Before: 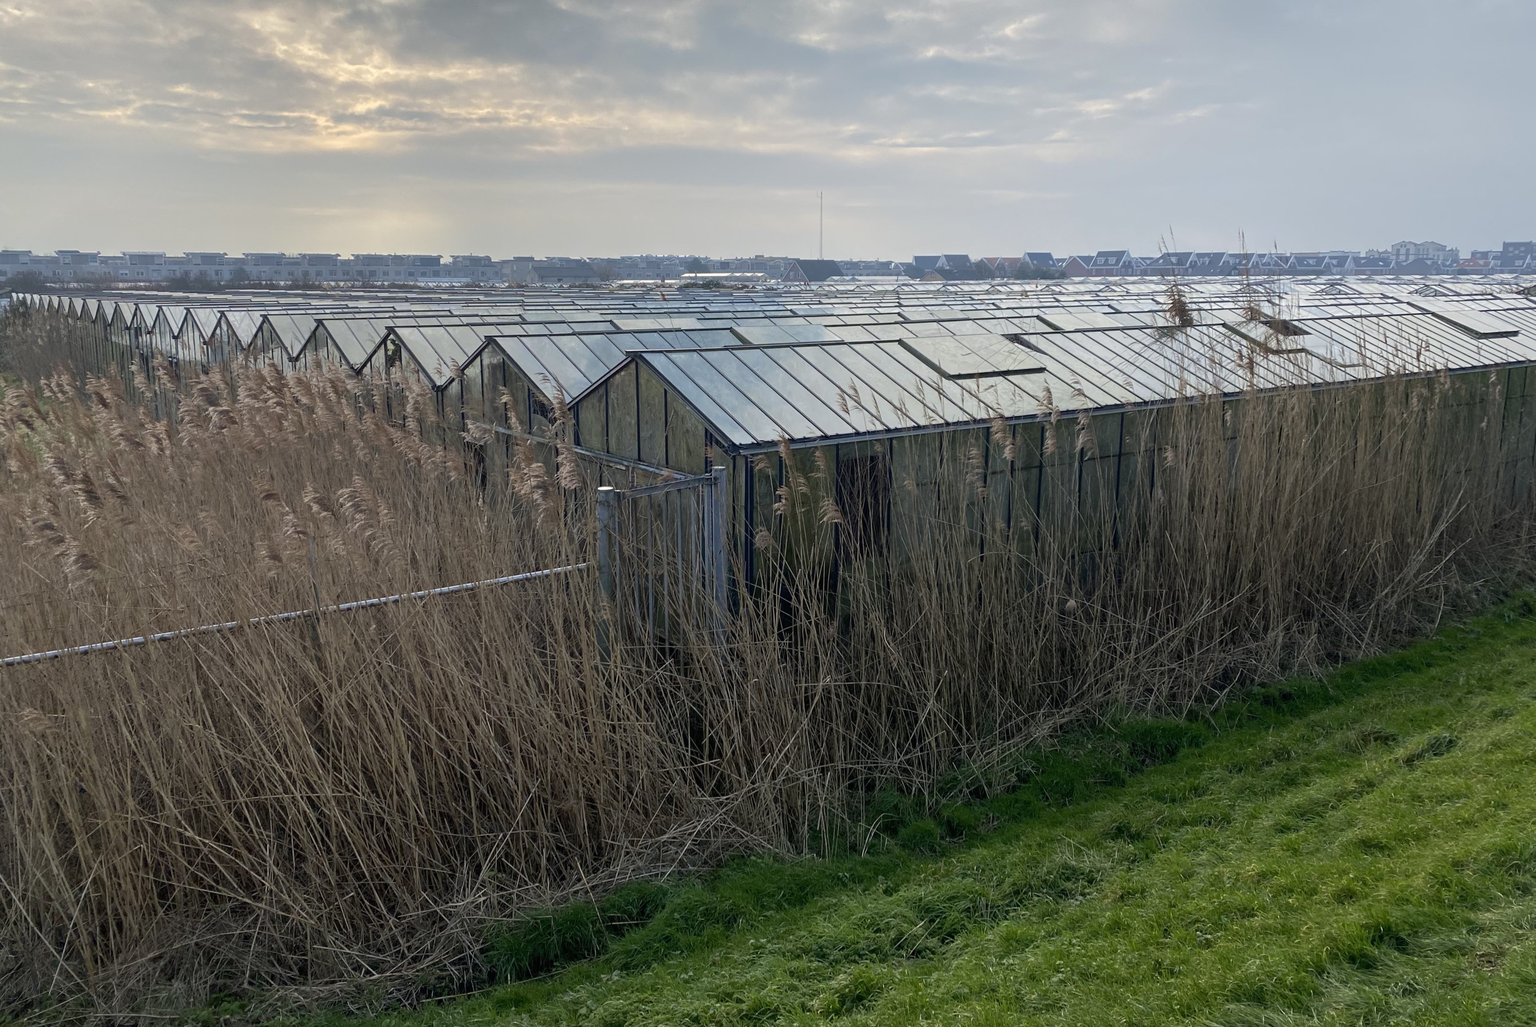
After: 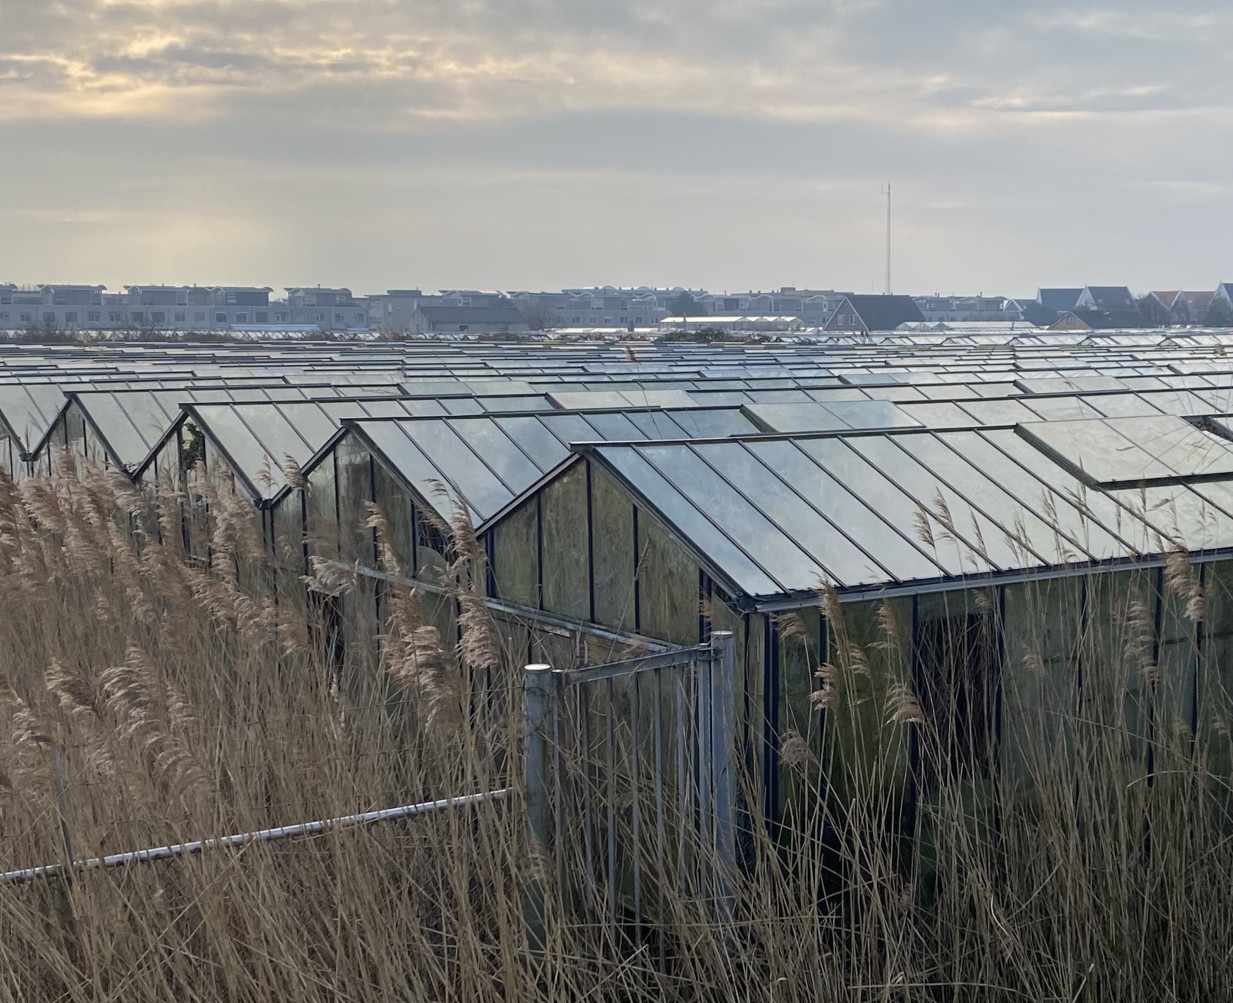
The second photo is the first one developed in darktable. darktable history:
crop: left 17.948%, top 7.678%, right 32.708%, bottom 32.319%
